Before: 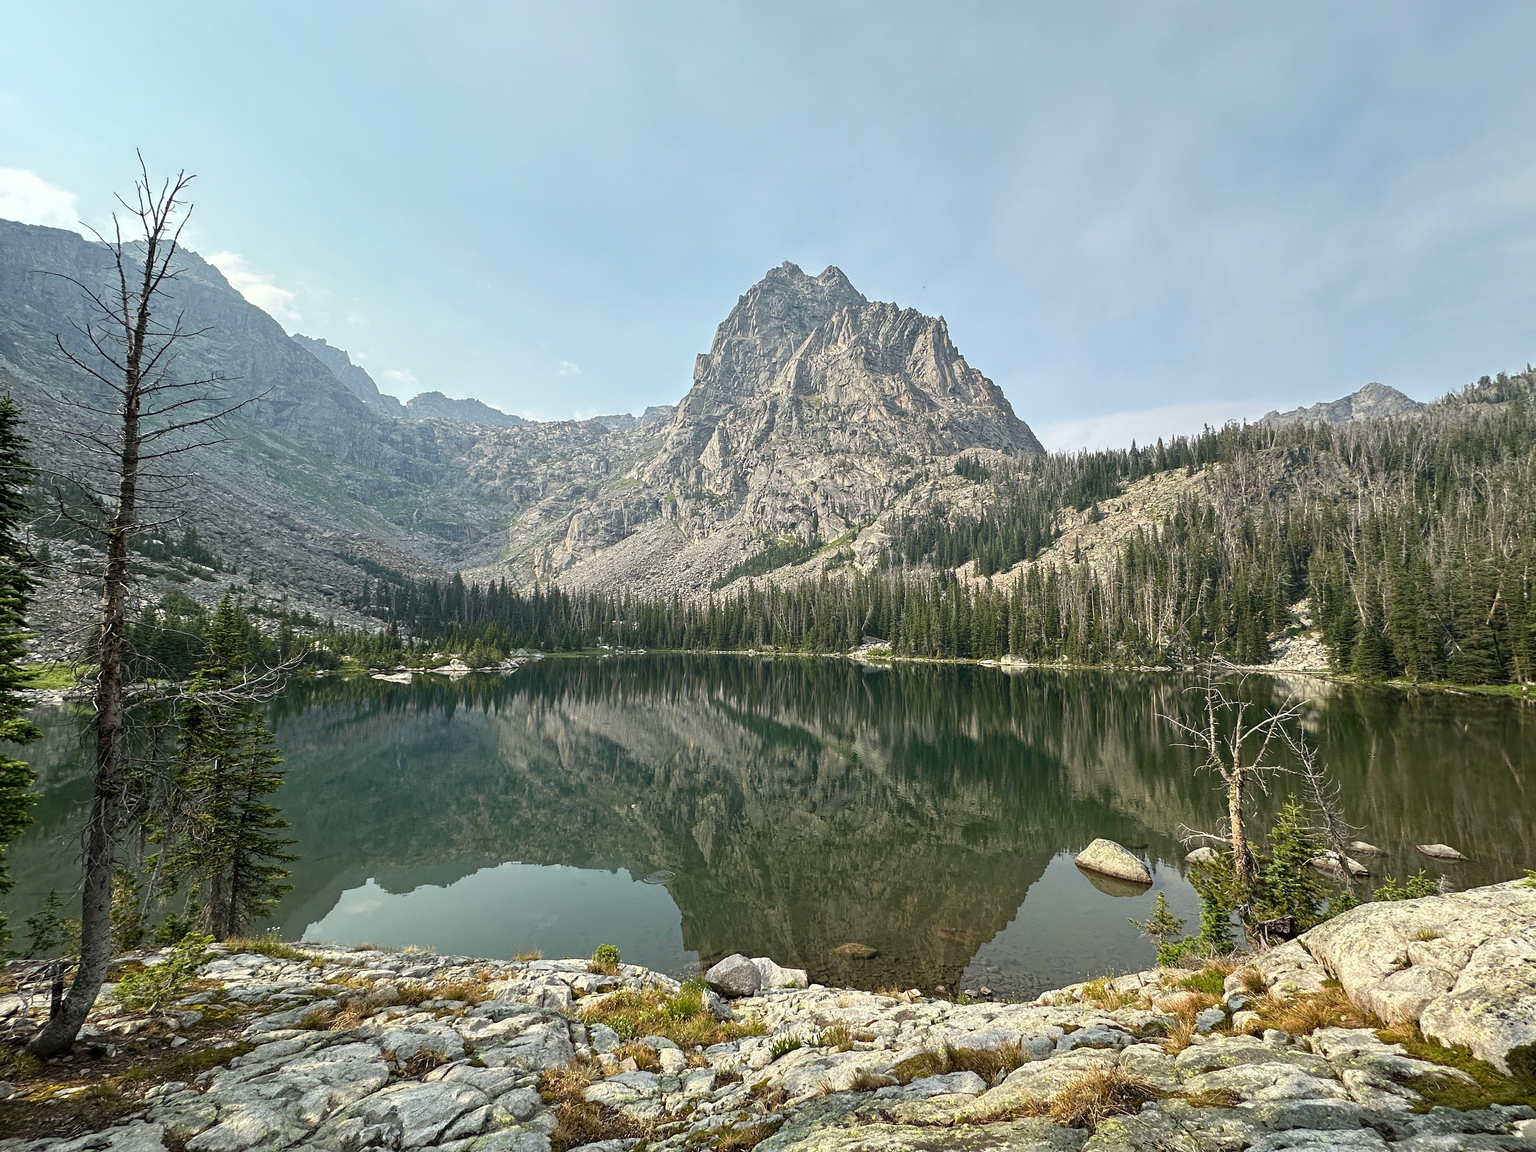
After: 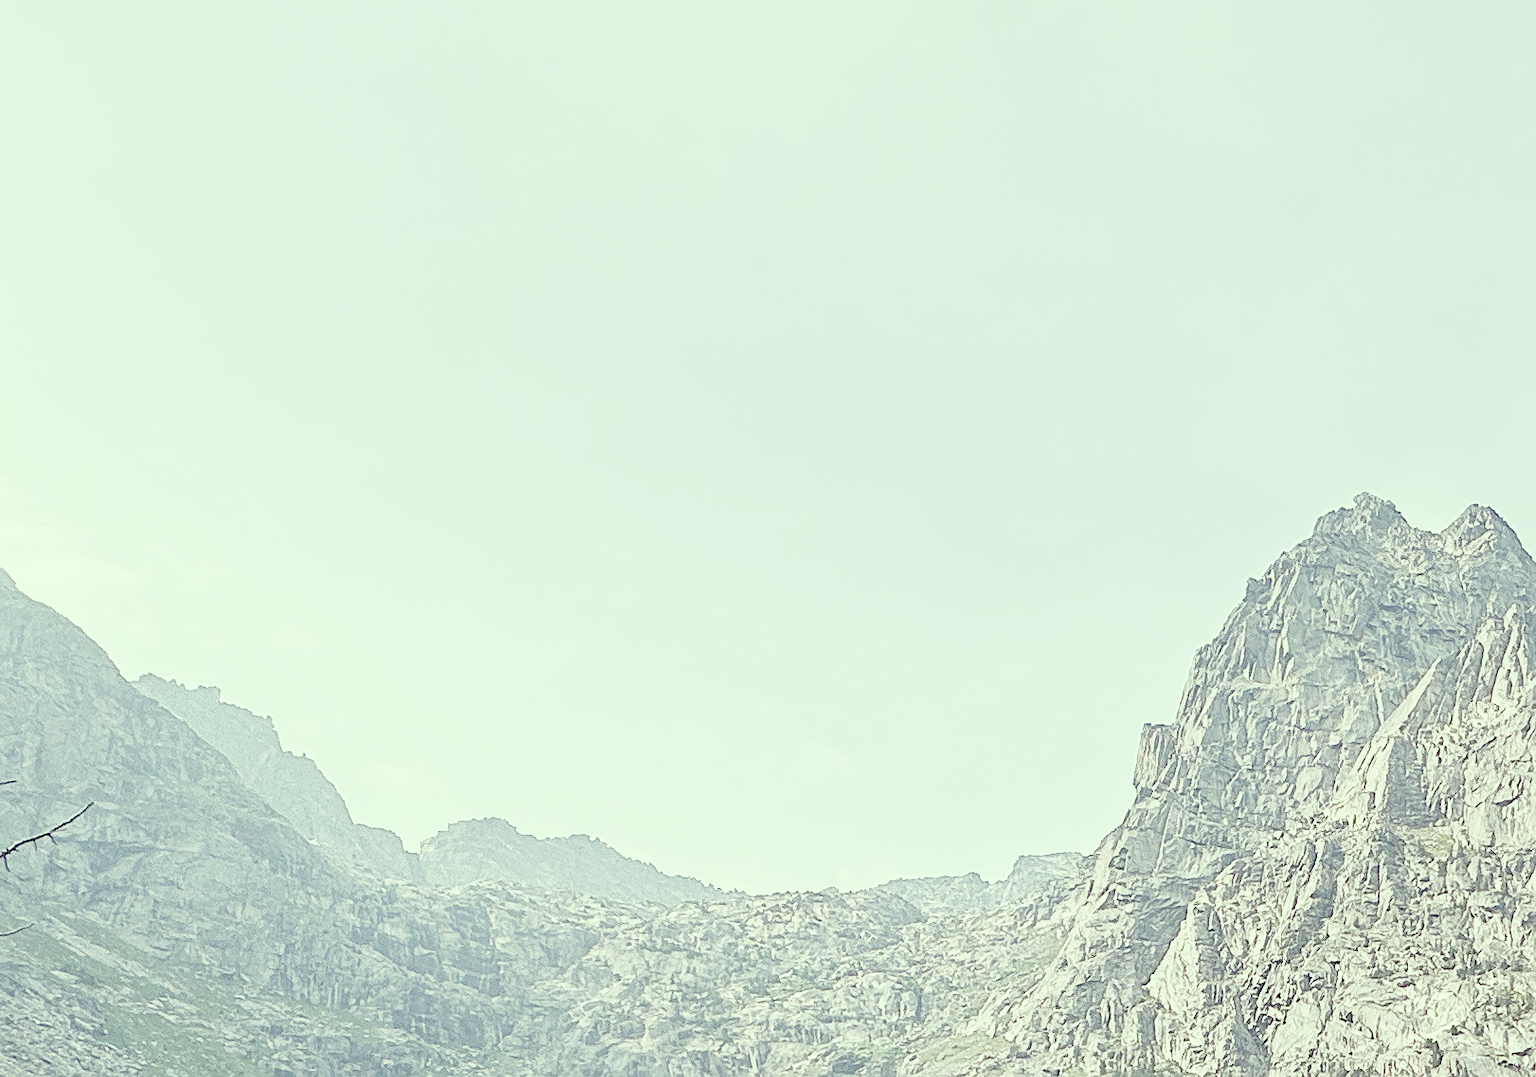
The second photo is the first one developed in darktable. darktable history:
base curve: curves: ch0 [(0, 0) (0.012, 0.01) (0.073, 0.168) (0.31, 0.711) (0.645, 0.957) (1, 1)], preserve colors none
crop: left 15.49%, top 5.457%, right 44.286%, bottom 56.944%
color balance rgb: highlights gain › luminance 6.901%, highlights gain › chroma 0.875%, highlights gain › hue 48.41°, perceptual saturation grading › global saturation 20%, perceptual saturation grading › highlights -25.142%, perceptual saturation grading › shadows 24.387%, contrast -29.556%
sharpen: on, module defaults
color correction: highlights a* -20.71, highlights b* 20.9, shadows a* 19.89, shadows b* -20.32, saturation 0.449
